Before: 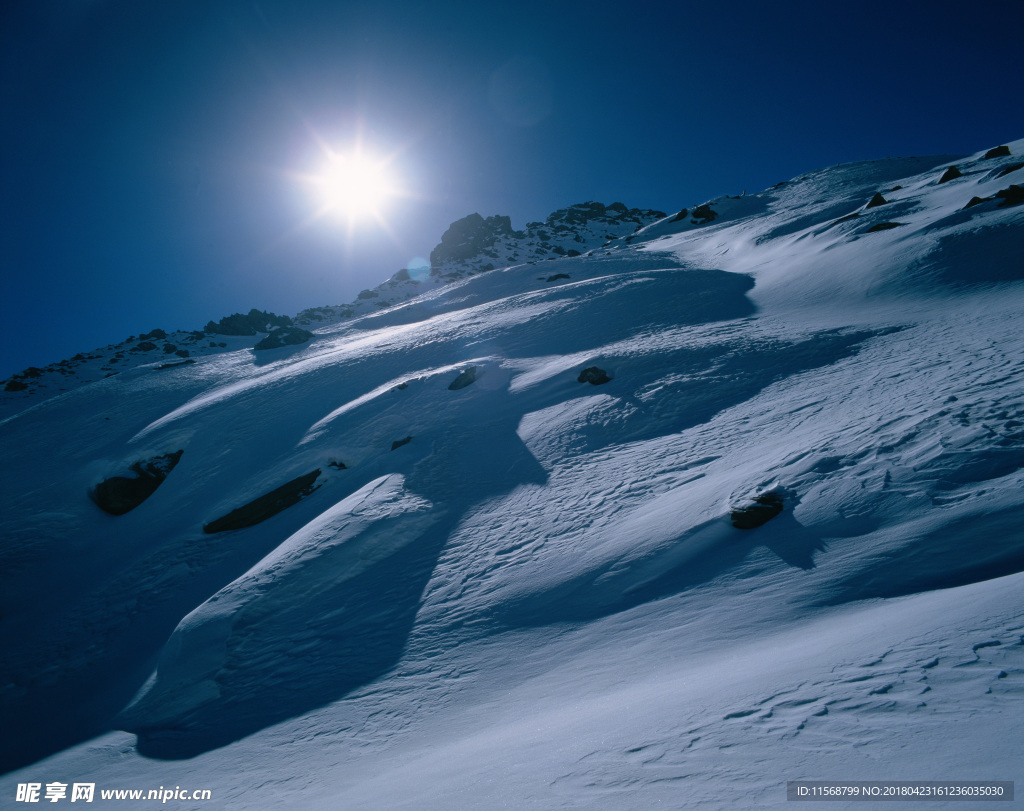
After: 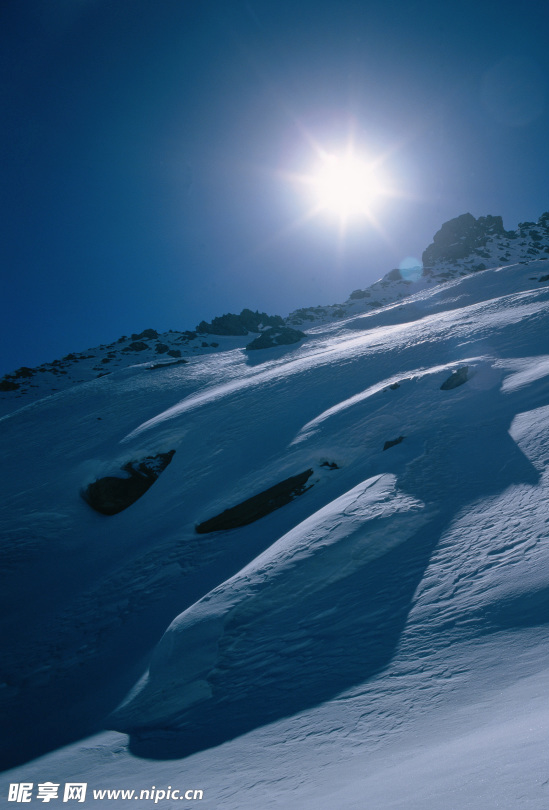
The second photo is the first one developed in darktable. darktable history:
crop: left 0.828%, right 45.549%, bottom 0.083%
shadows and highlights: shadows 25.8, highlights -23.92
